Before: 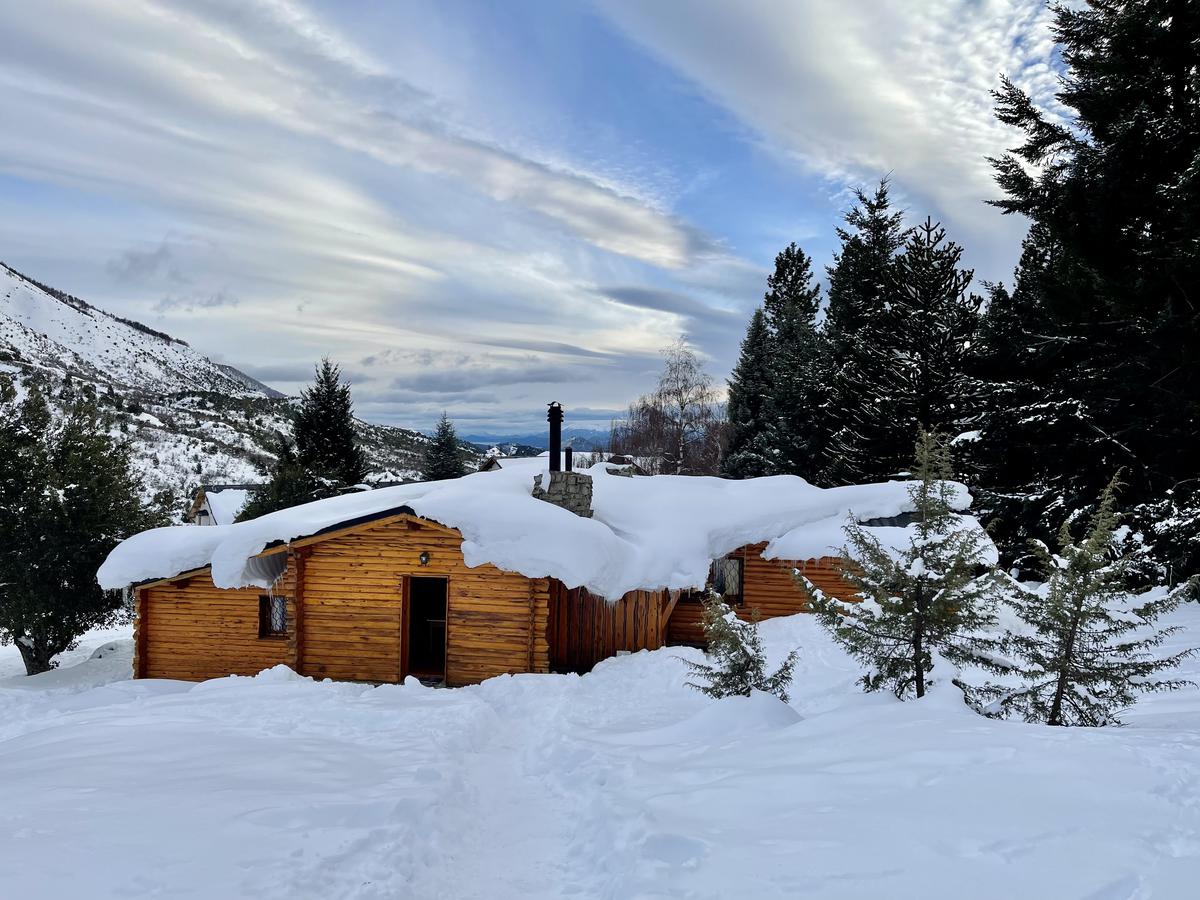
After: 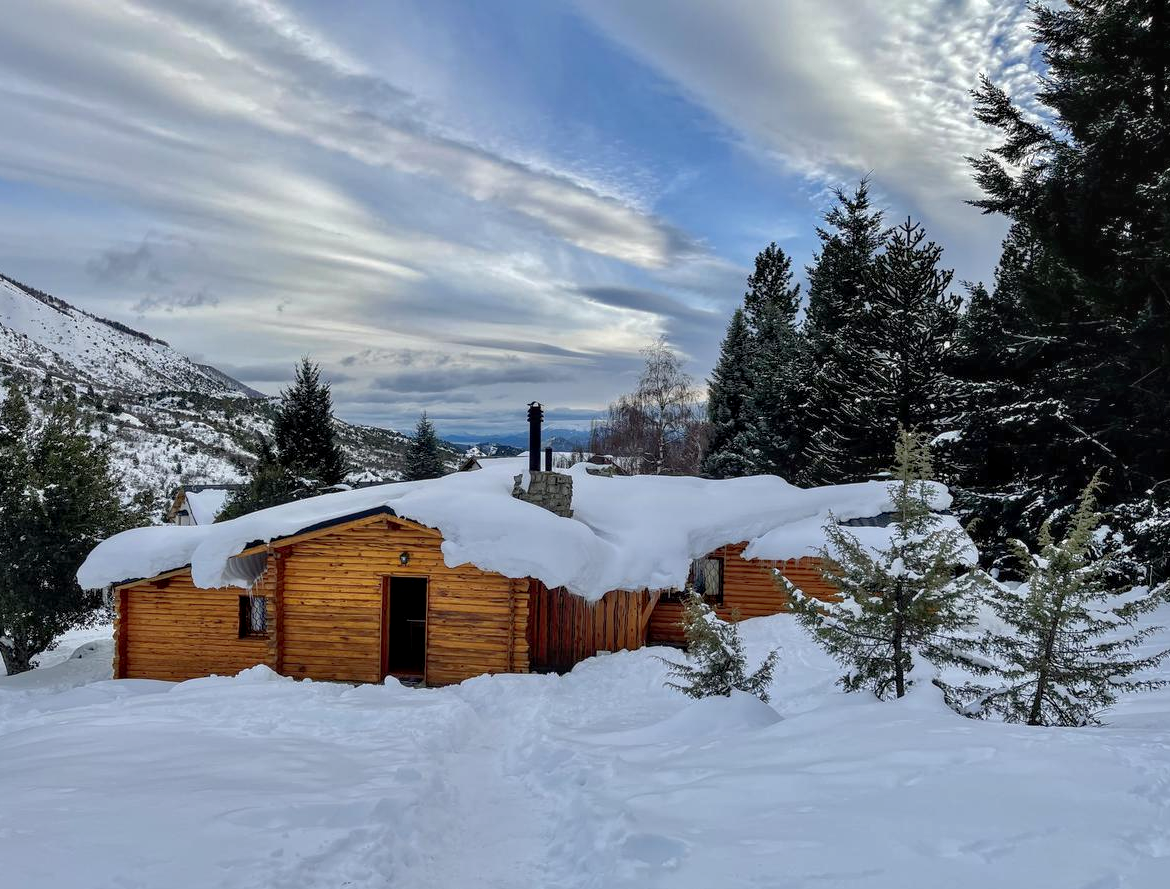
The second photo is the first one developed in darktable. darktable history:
shadows and highlights: on, module defaults
crop and rotate: left 1.718%, right 0.77%, bottom 1.195%
local contrast: on, module defaults
